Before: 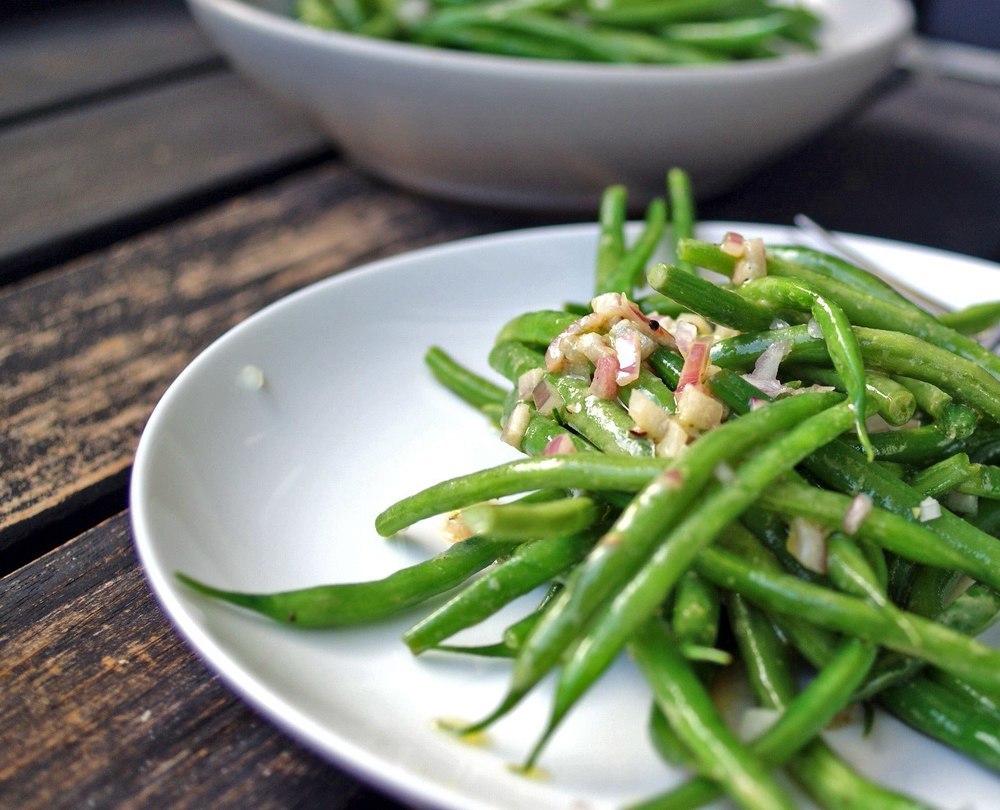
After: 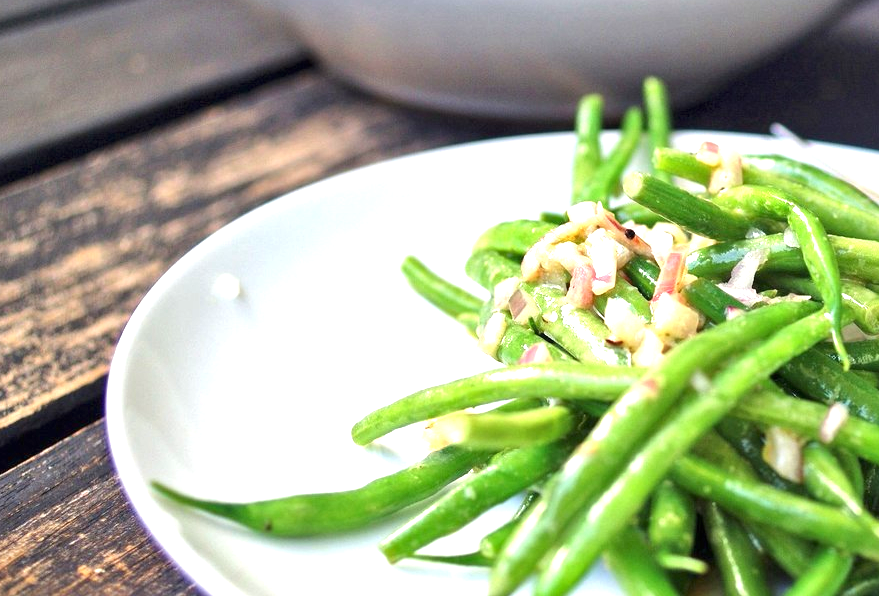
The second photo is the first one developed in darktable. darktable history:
crop and rotate: left 2.425%, top 11.305%, right 9.6%, bottom 15.08%
exposure: black level correction 0, exposure 1.2 EV, compensate highlight preservation false
